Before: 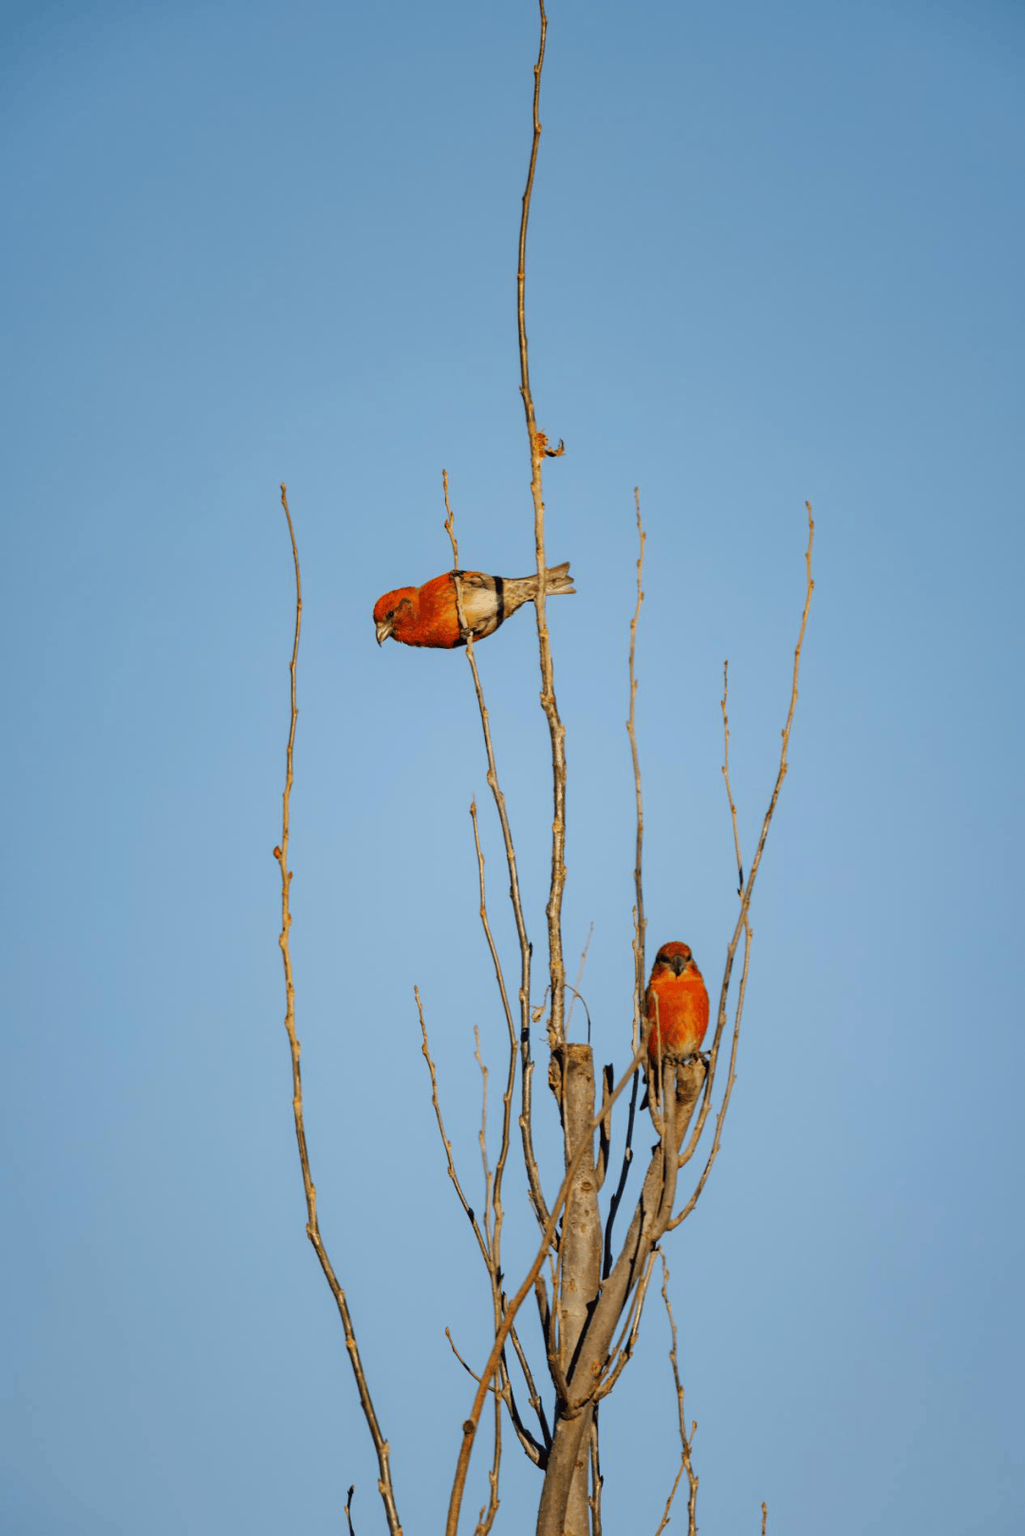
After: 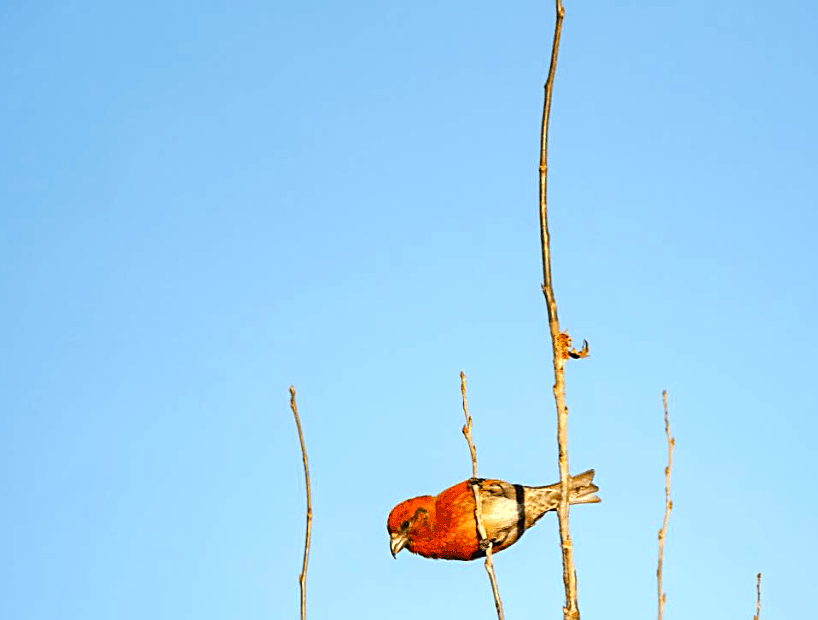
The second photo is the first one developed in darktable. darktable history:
exposure: black level correction -0.002, exposure 0.529 EV, compensate highlight preservation false
sharpen: on, module defaults
crop: left 0.579%, top 7.635%, right 23.621%, bottom 54.046%
color balance rgb: perceptual saturation grading › global saturation 20%, perceptual saturation grading › highlights -25.114%, perceptual saturation grading › shadows 25.729%, perceptual brilliance grading › highlights 10.25%, perceptual brilliance grading › mid-tones 5.213%
